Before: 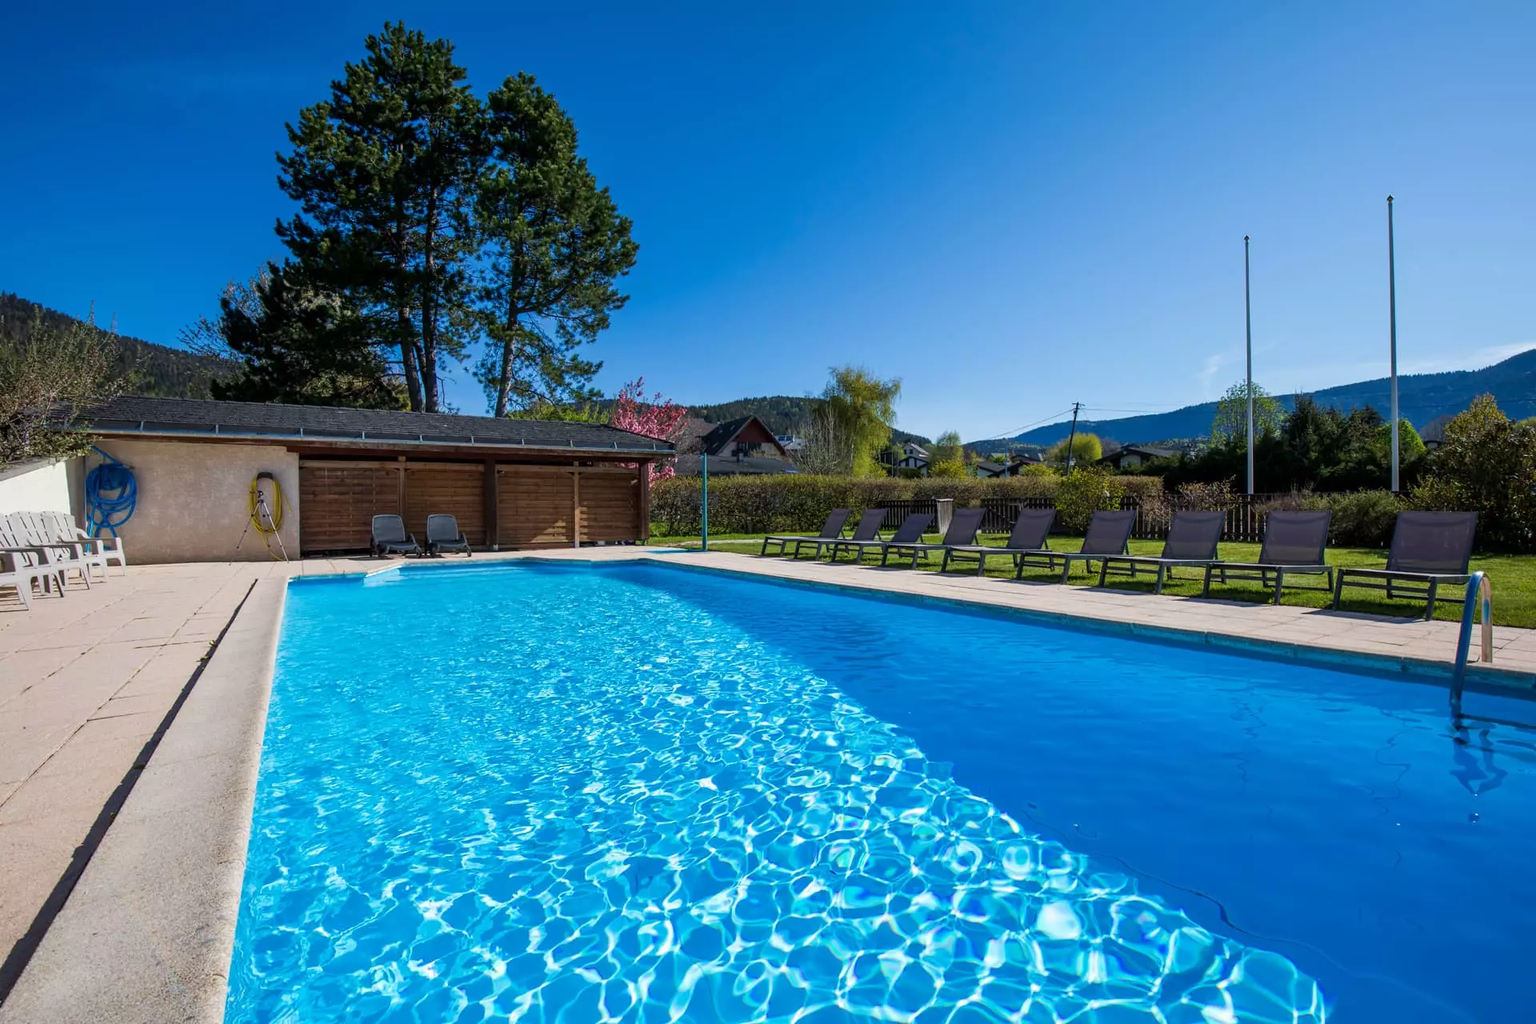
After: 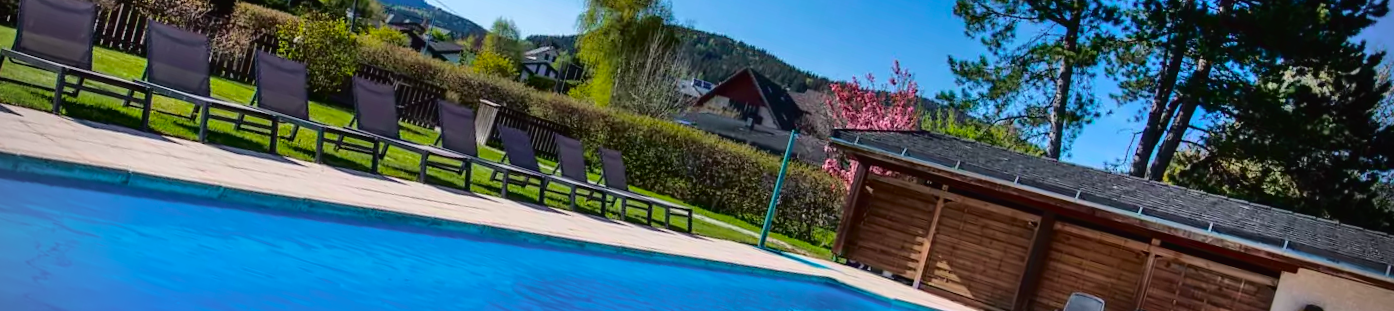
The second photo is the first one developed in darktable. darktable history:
tone curve: curves: ch0 [(0, 0.013) (0.117, 0.081) (0.257, 0.259) (0.408, 0.45) (0.611, 0.64) (0.81, 0.857) (1, 1)]; ch1 [(0, 0) (0.287, 0.198) (0.501, 0.506) (0.56, 0.584) (0.715, 0.741) (0.976, 0.992)]; ch2 [(0, 0) (0.369, 0.362) (0.5, 0.5) (0.537, 0.547) (0.59, 0.603) (0.681, 0.754) (1, 1)], color space Lab, independent channels, preserve colors none
vignetting: on, module defaults
crop and rotate: angle 16.12°, top 30.835%, bottom 35.653%
shadows and highlights: soften with gaussian
